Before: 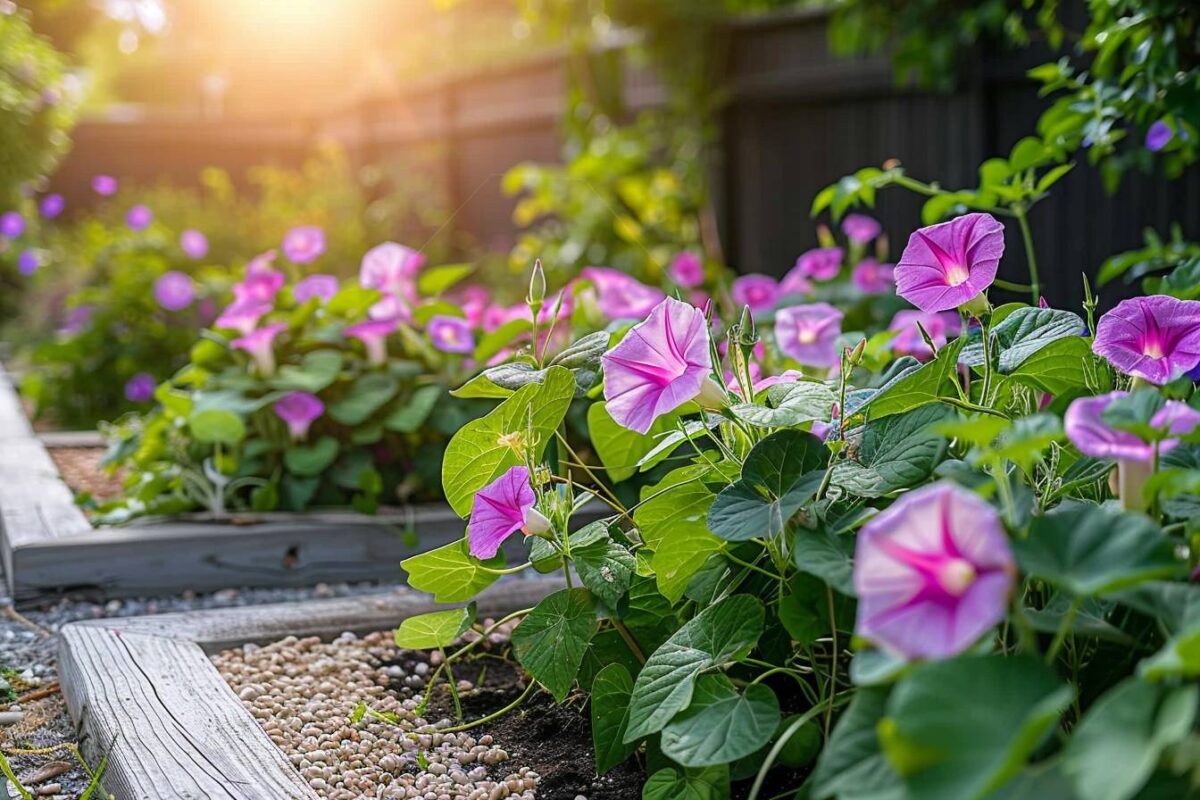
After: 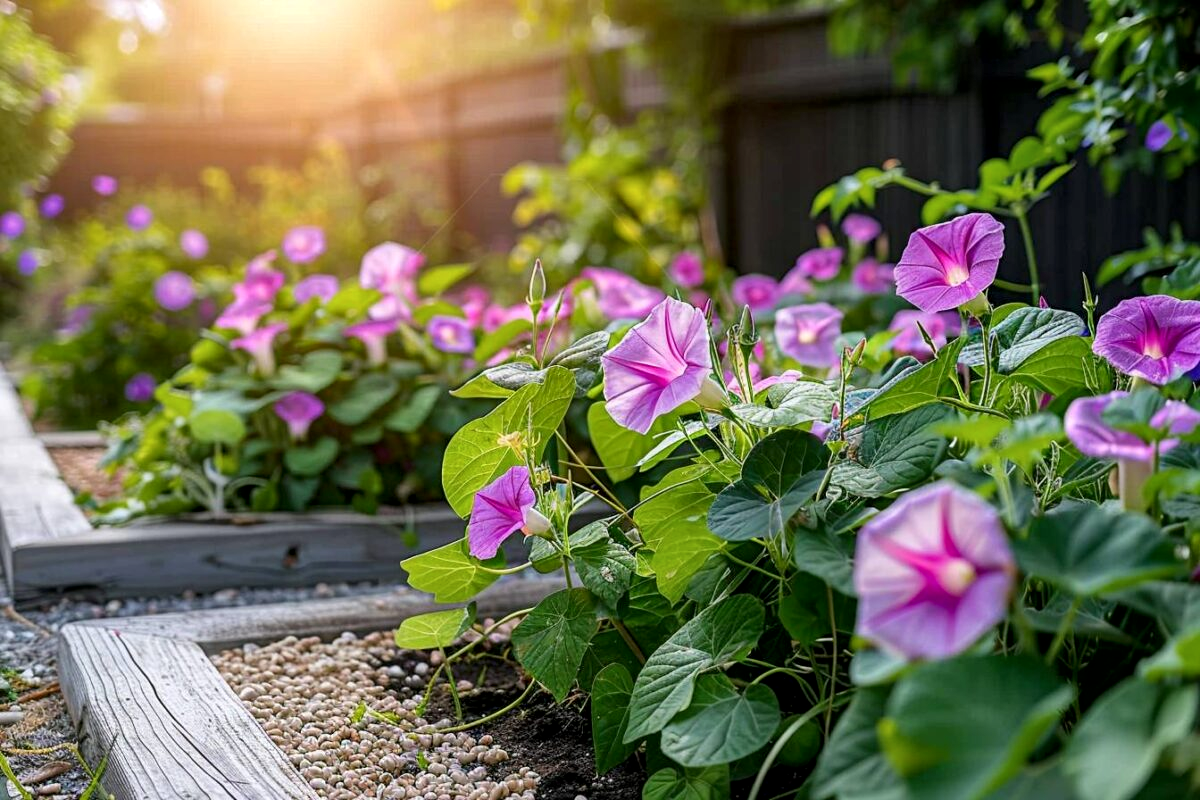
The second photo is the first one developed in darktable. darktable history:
local contrast: mode bilateral grid, contrast 20, coarseness 50, detail 130%, midtone range 0.2
color balance: mode lift, gamma, gain (sRGB), lift [0.97, 1, 1, 1], gamma [1.03, 1, 1, 1]
